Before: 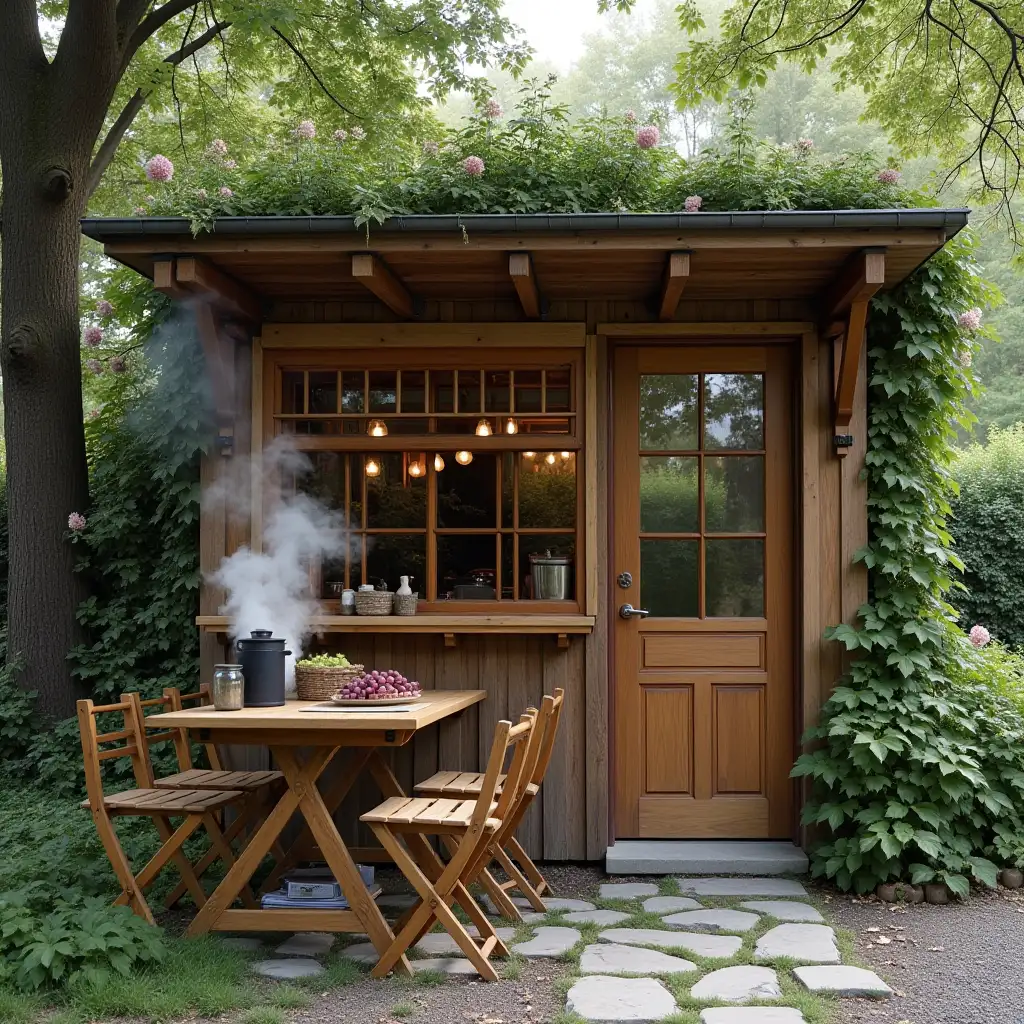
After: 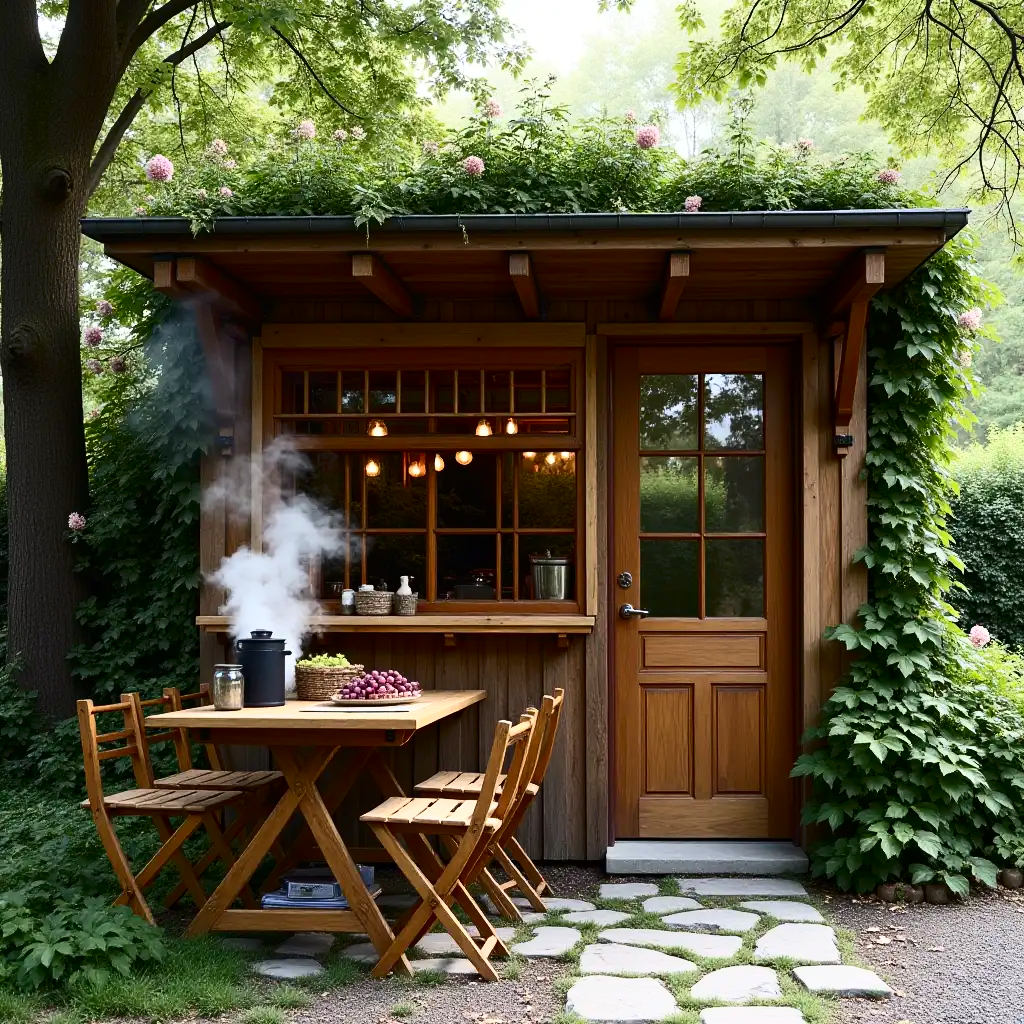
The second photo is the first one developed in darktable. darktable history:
contrast brightness saturation: contrast 0.401, brightness 0.096, saturation 0.208
